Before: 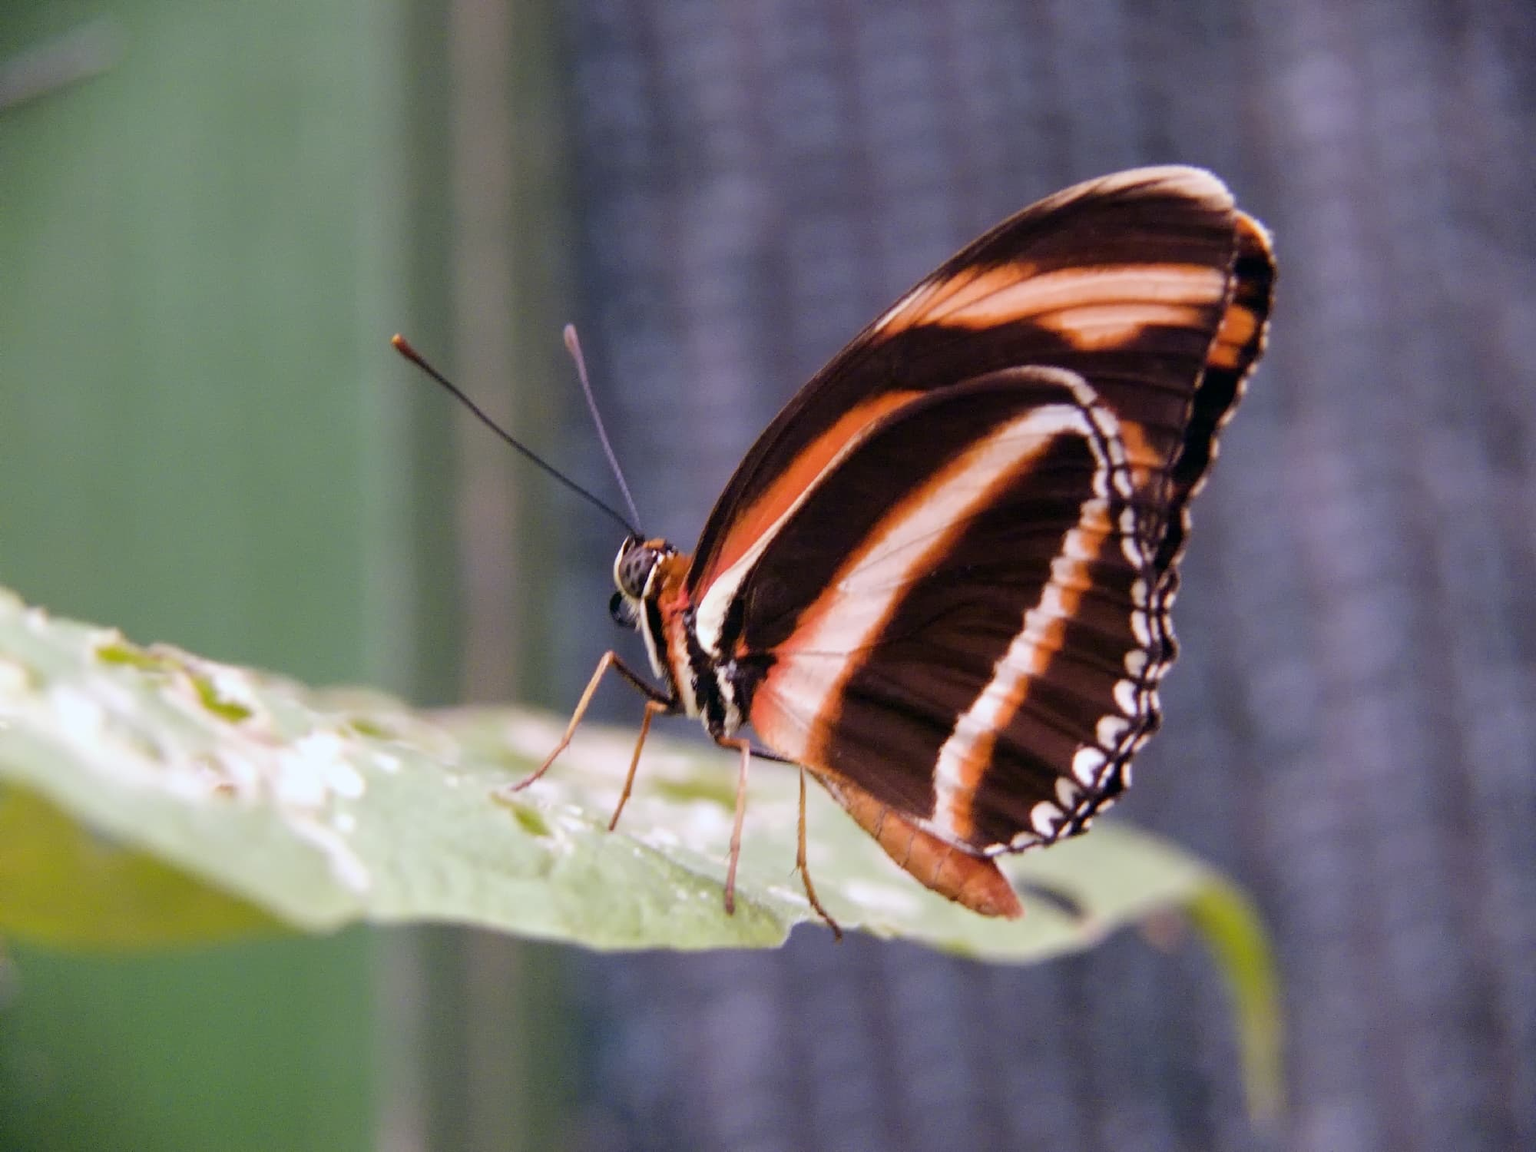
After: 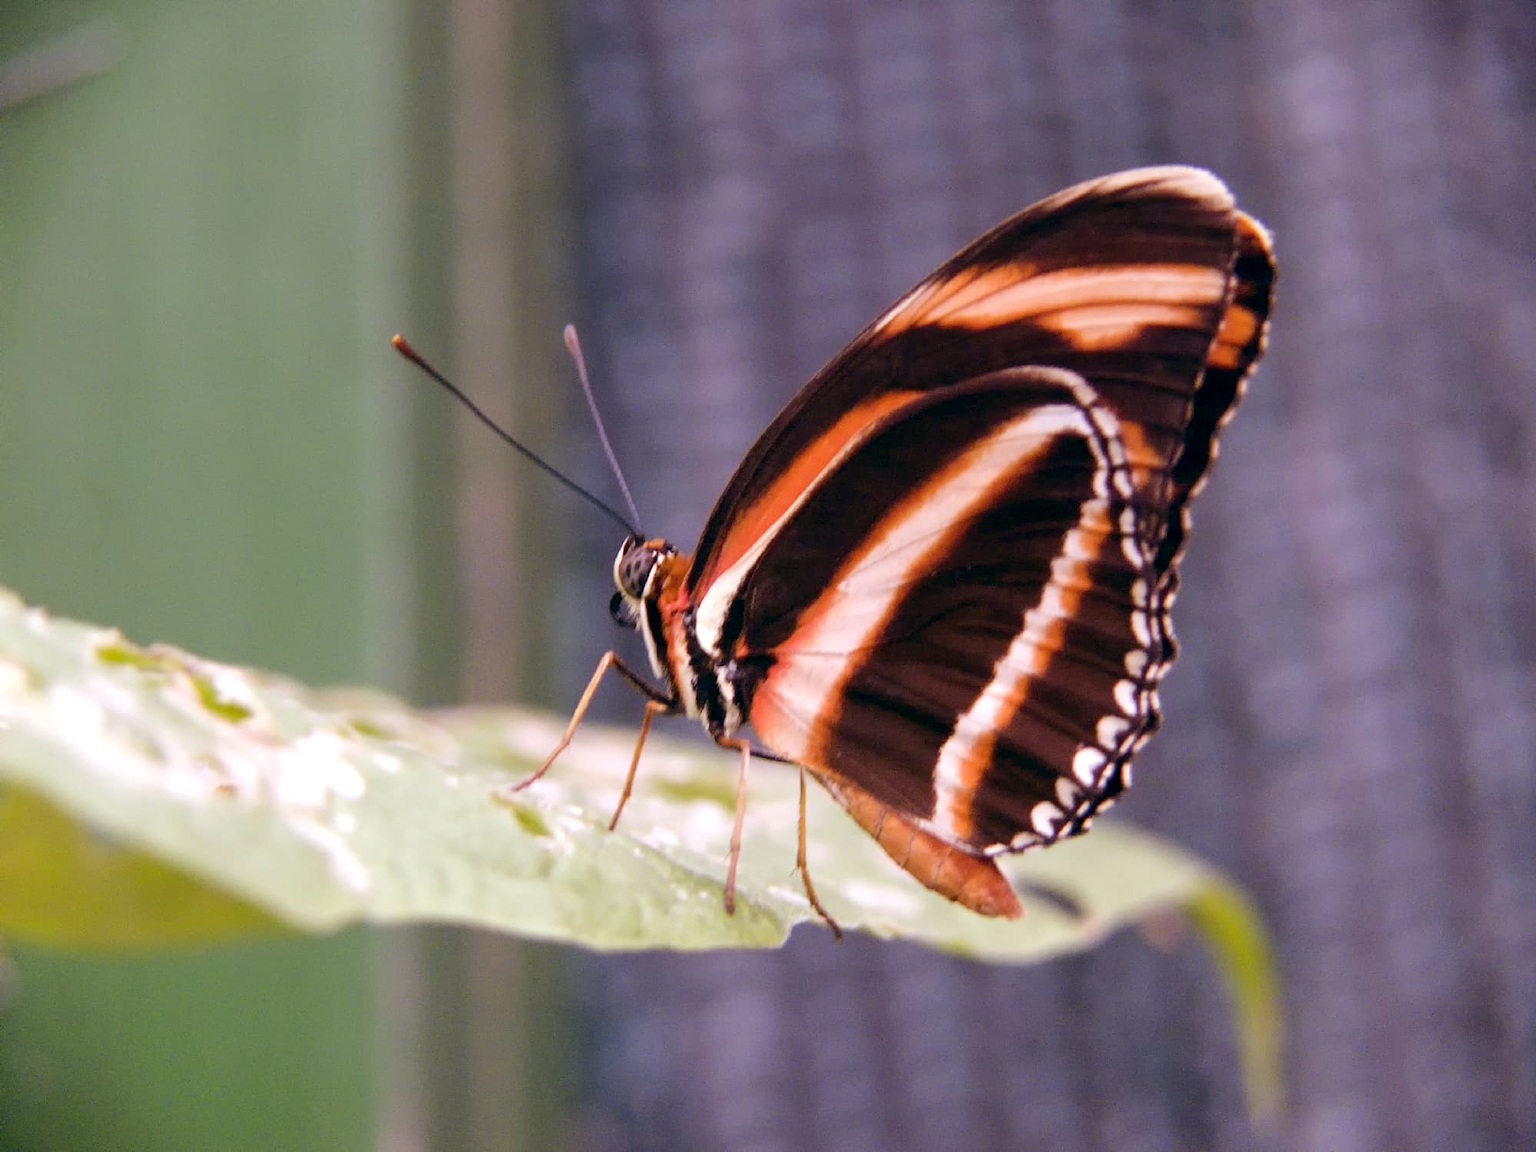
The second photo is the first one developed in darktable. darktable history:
color balance: lift [0.998, 0.998, 1.001, 1.002], gamma [0.995, 1.025, 0.992, 0.975], gain [0.995, 1.02, 0.997, 0.98]
exposure: exposure 0.2 EV, compensate highlight preservation false
